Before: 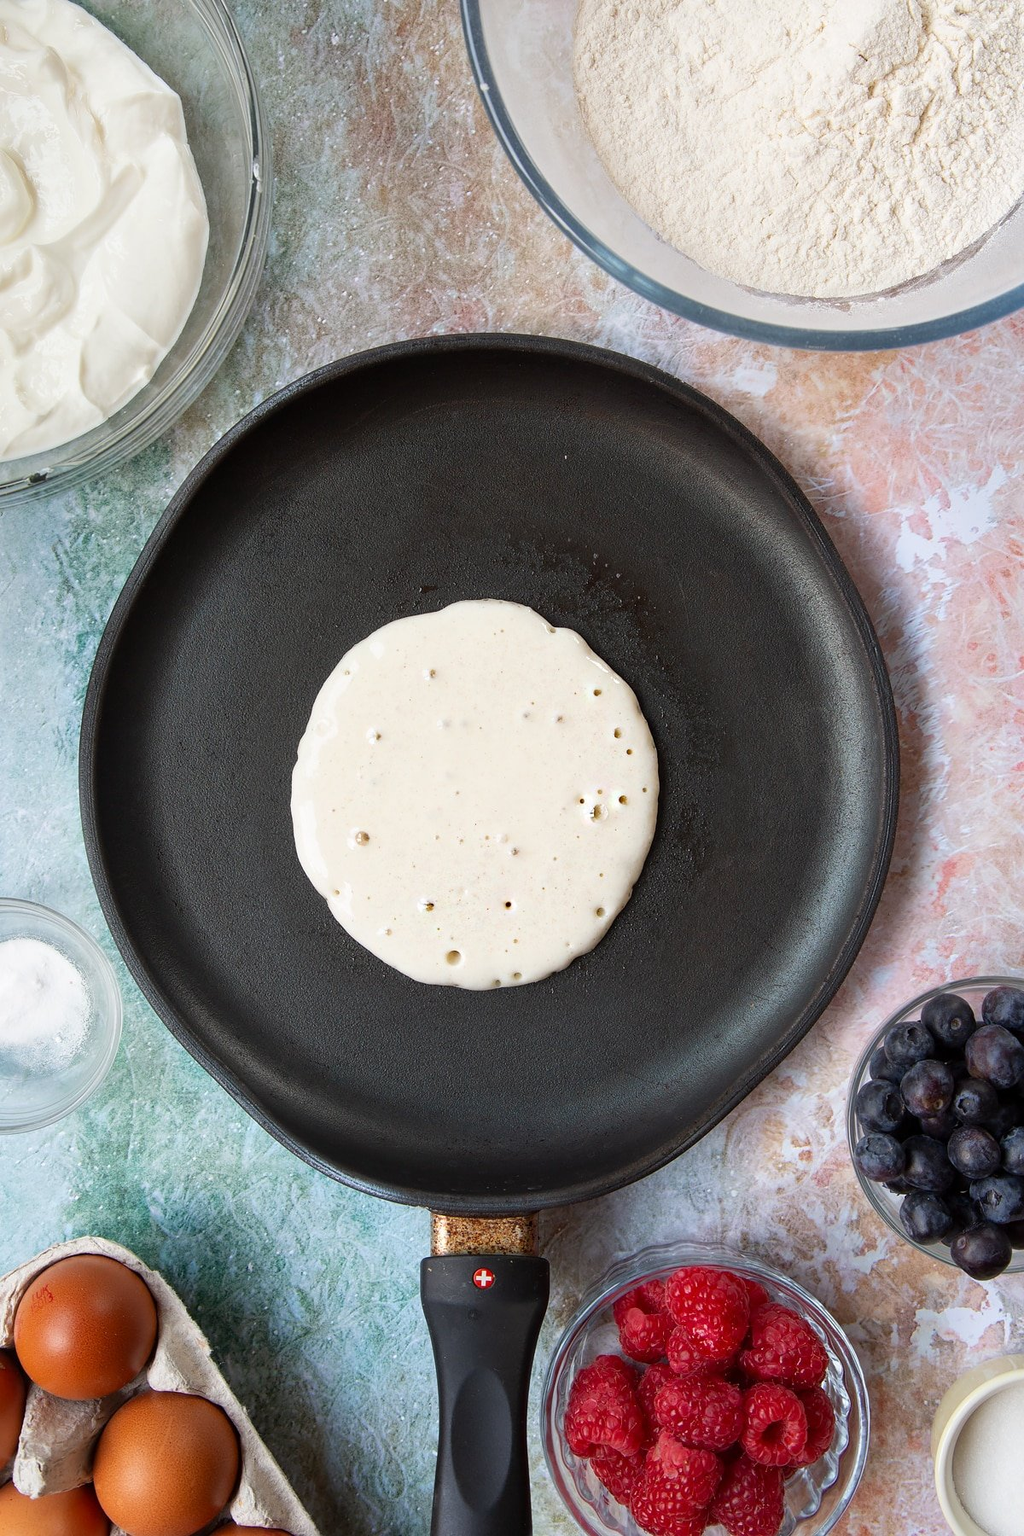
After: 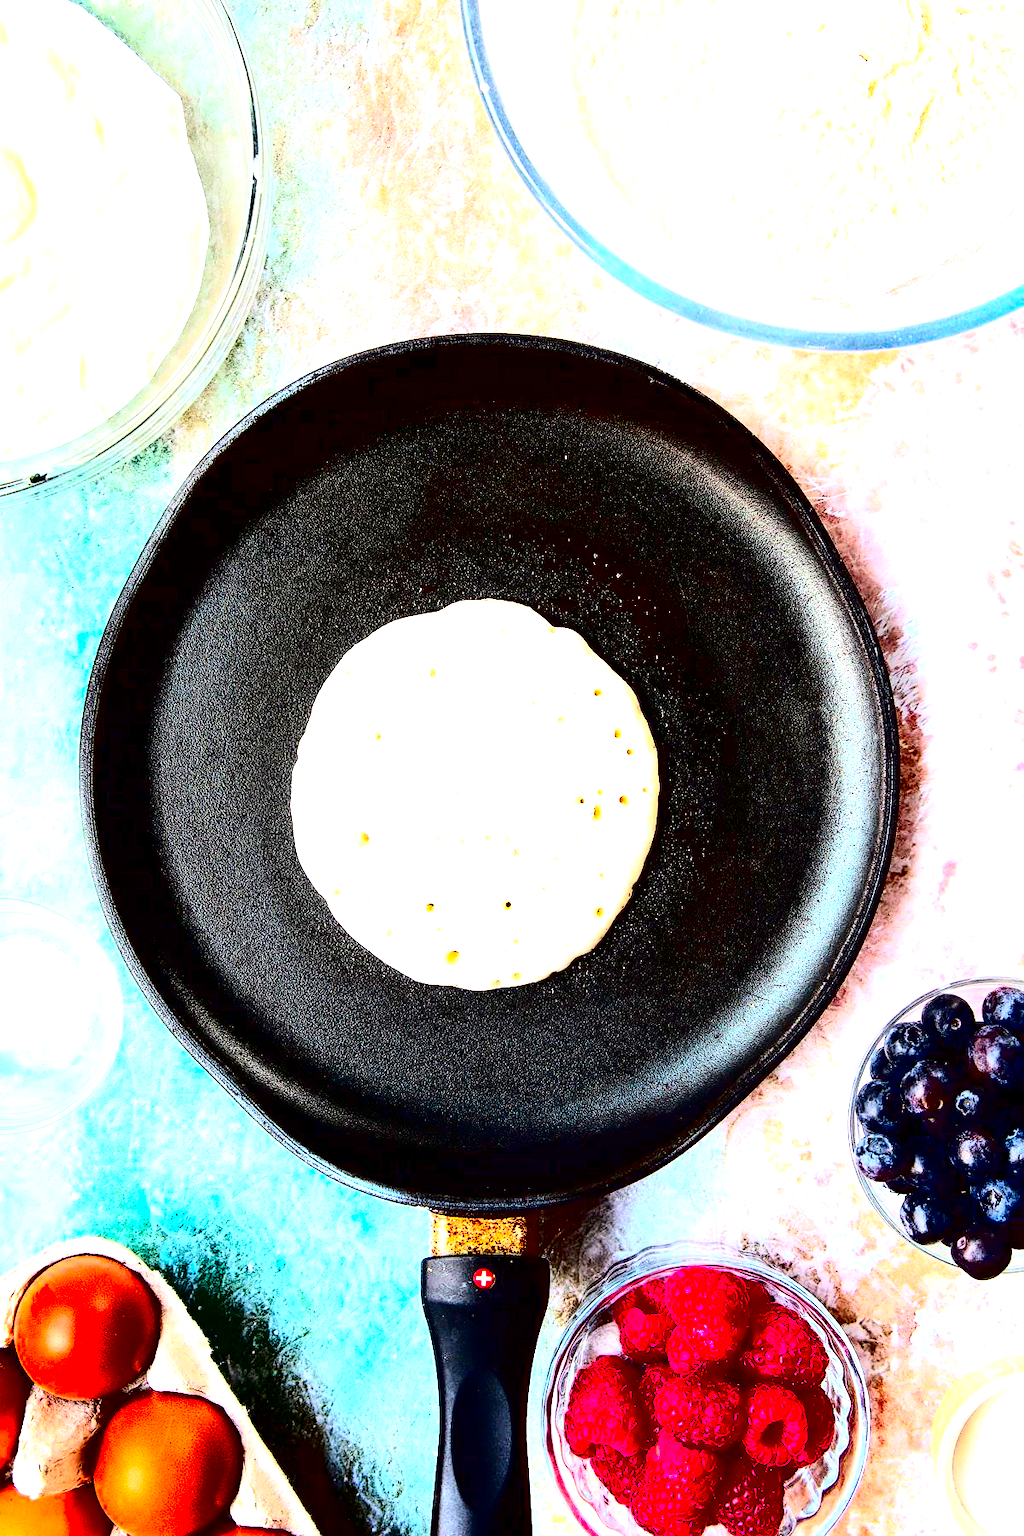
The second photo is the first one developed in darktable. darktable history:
contrast brightness saturation: contrast 0.77, brightness -1, saturation 1
exposure: black level correction 0, exposure 1.9 EV, compensate highlight preservation false
